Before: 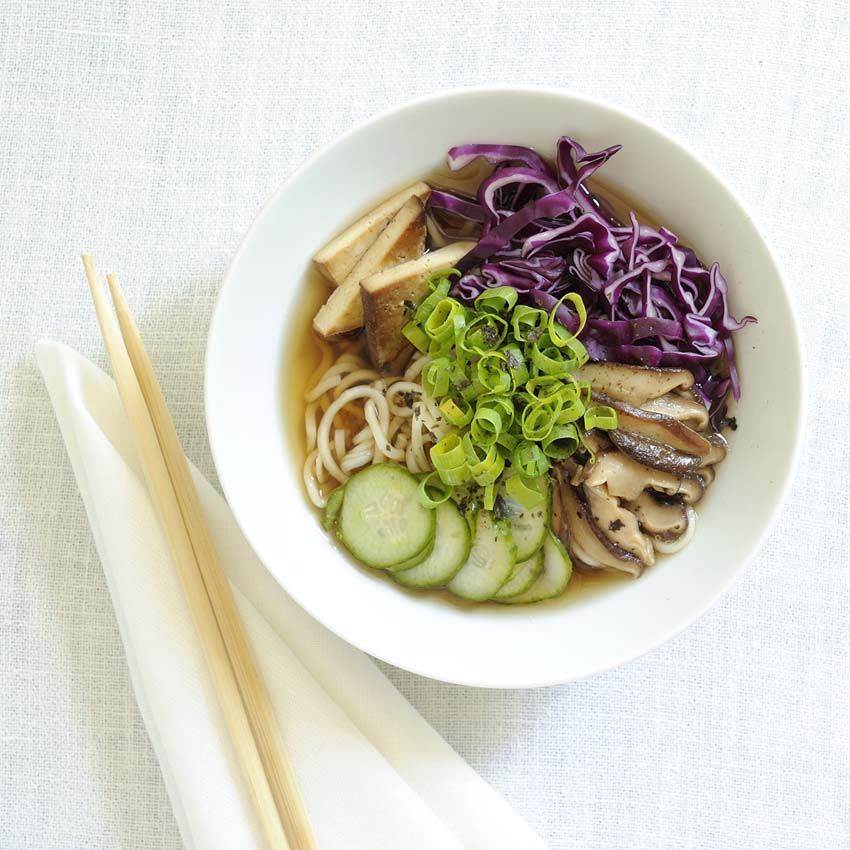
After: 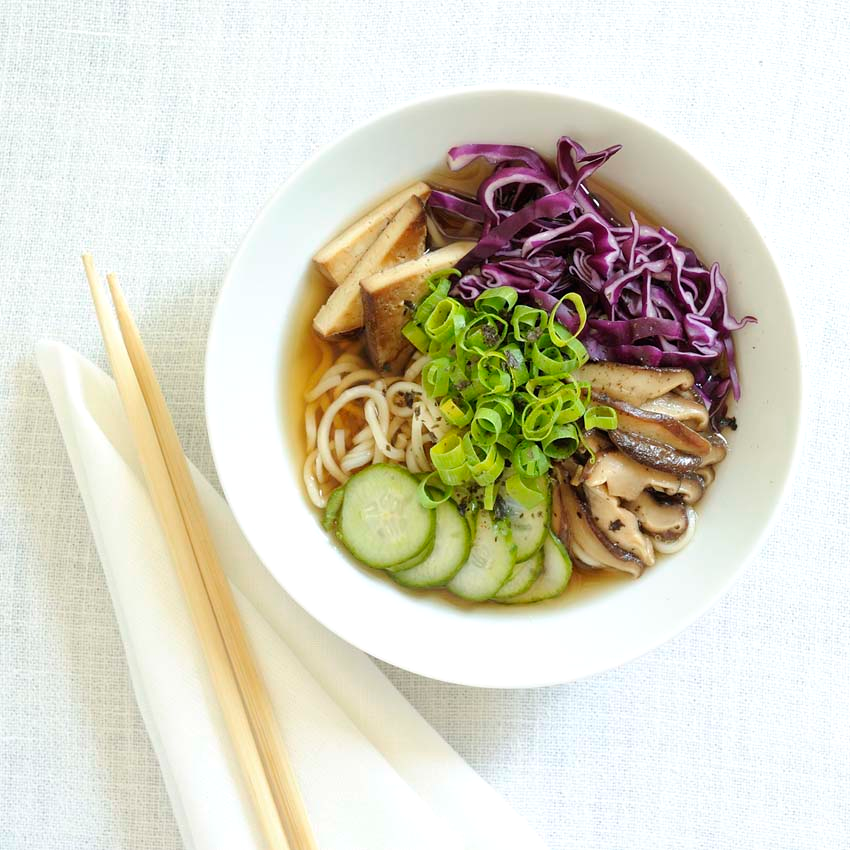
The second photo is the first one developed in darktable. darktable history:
exposure: black level correction 0, exposure 1.1 EV, compensate exposure bias true, compensate highlight preservation false
base curve: preserve colors none
